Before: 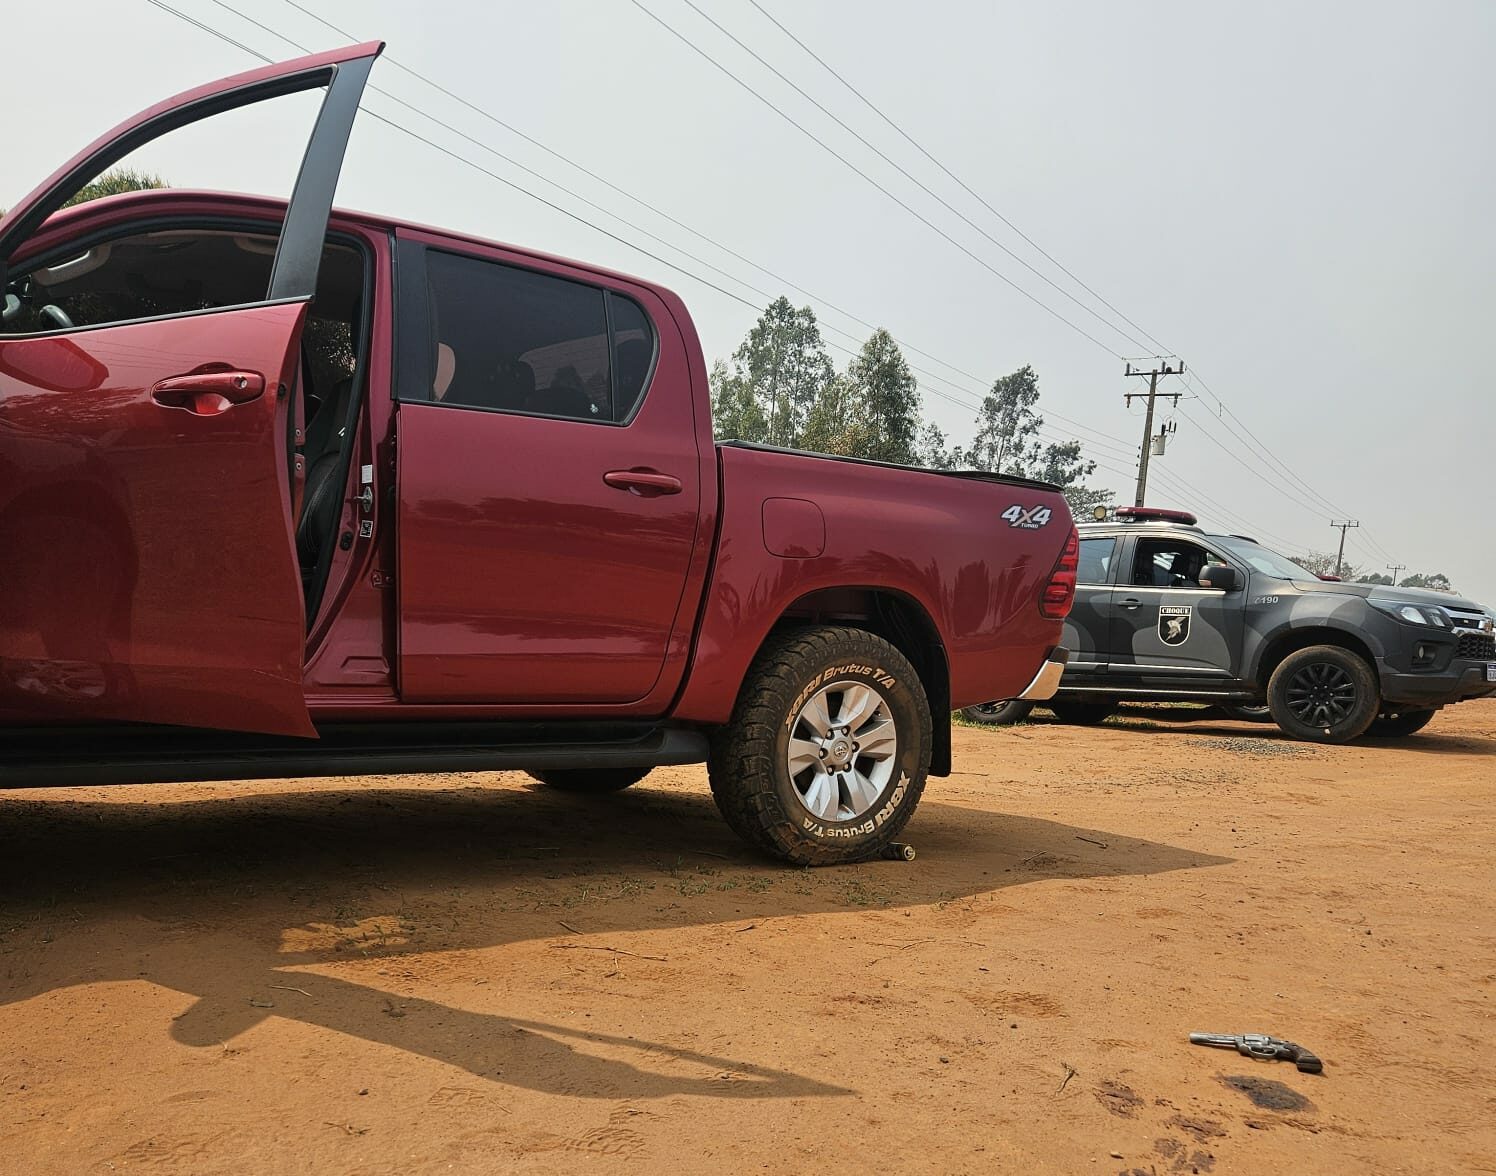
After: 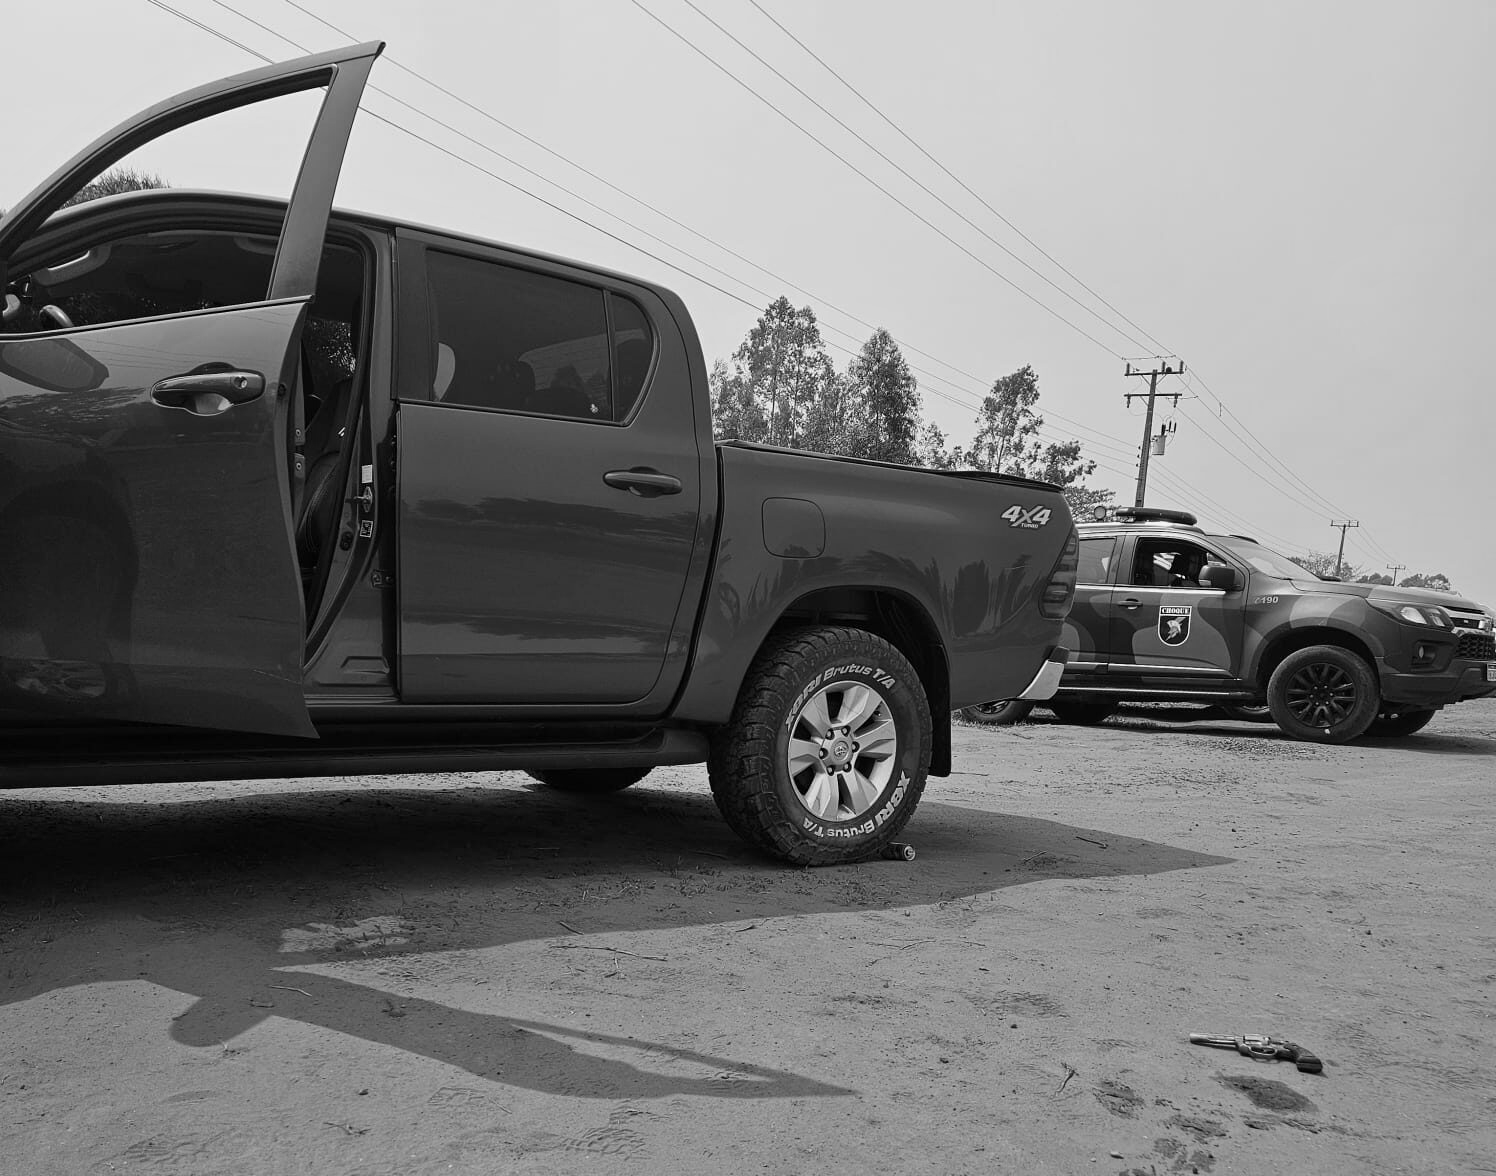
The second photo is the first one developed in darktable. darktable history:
monochrome: a -4.13, b 5.16, size 1
exposure: black level correction 0.001, exposure -0.125 EV, compensate exposure bias true, compensate highlight preservation false
